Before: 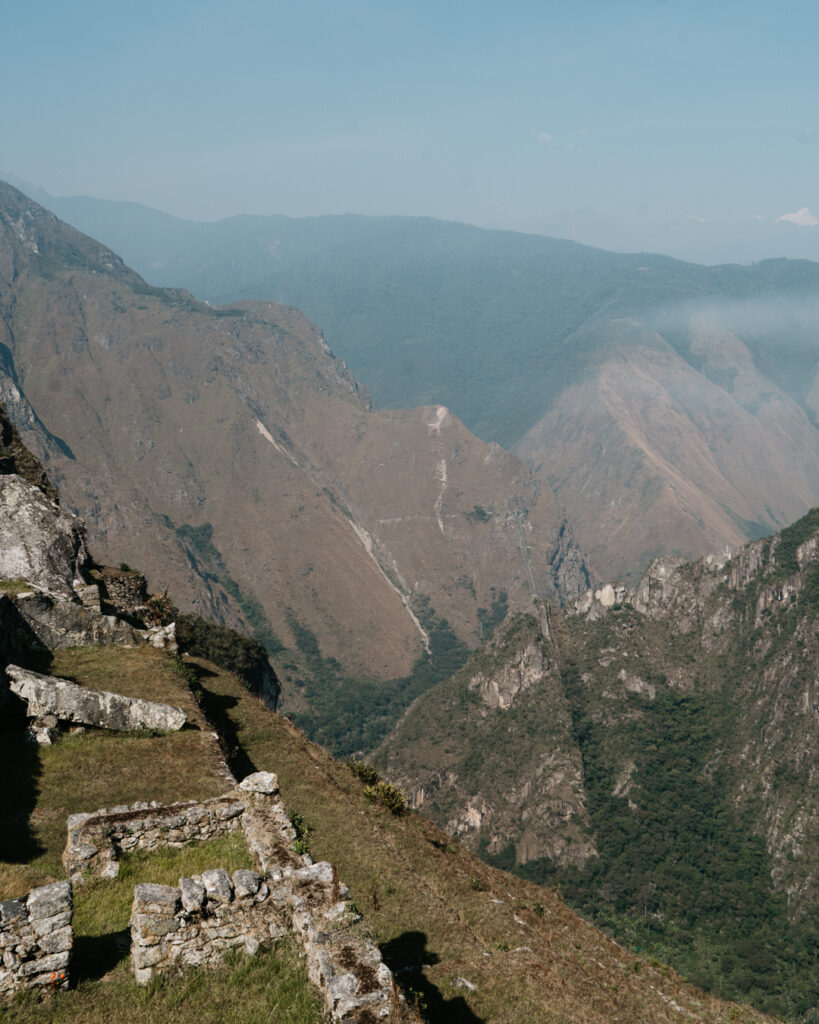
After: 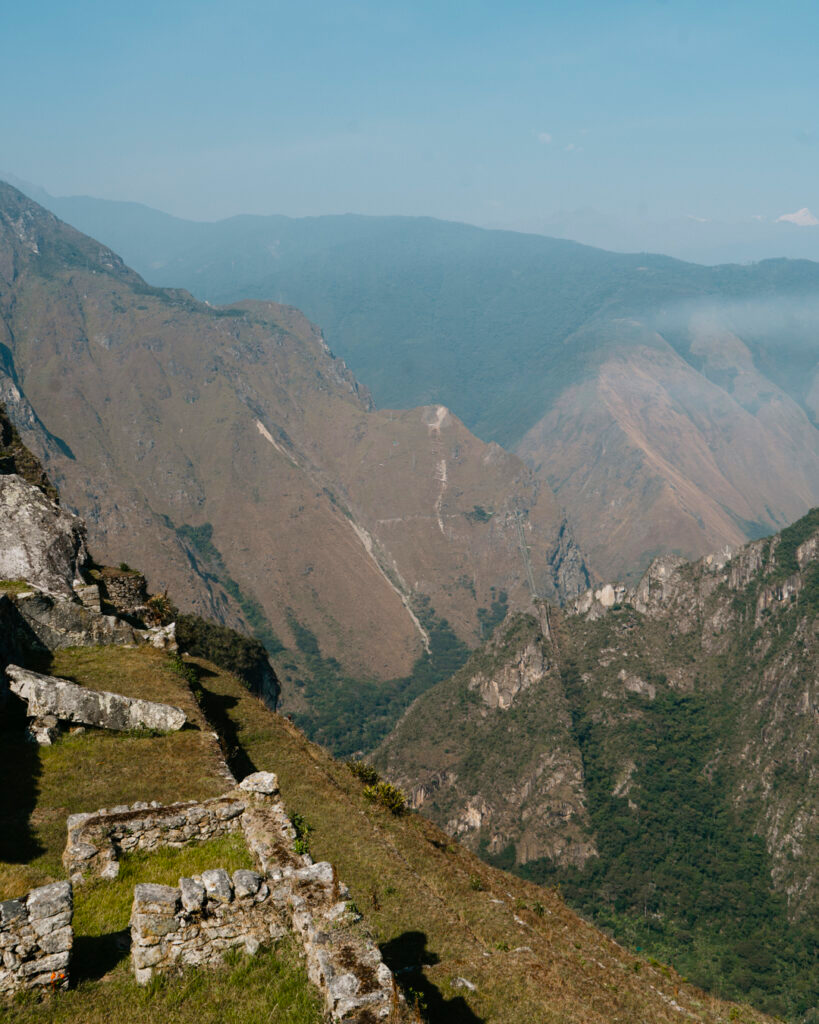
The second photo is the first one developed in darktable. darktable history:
color balance rgb: perceptual saturation grading › global saturation 29.883%, global vibrance 15.532%
